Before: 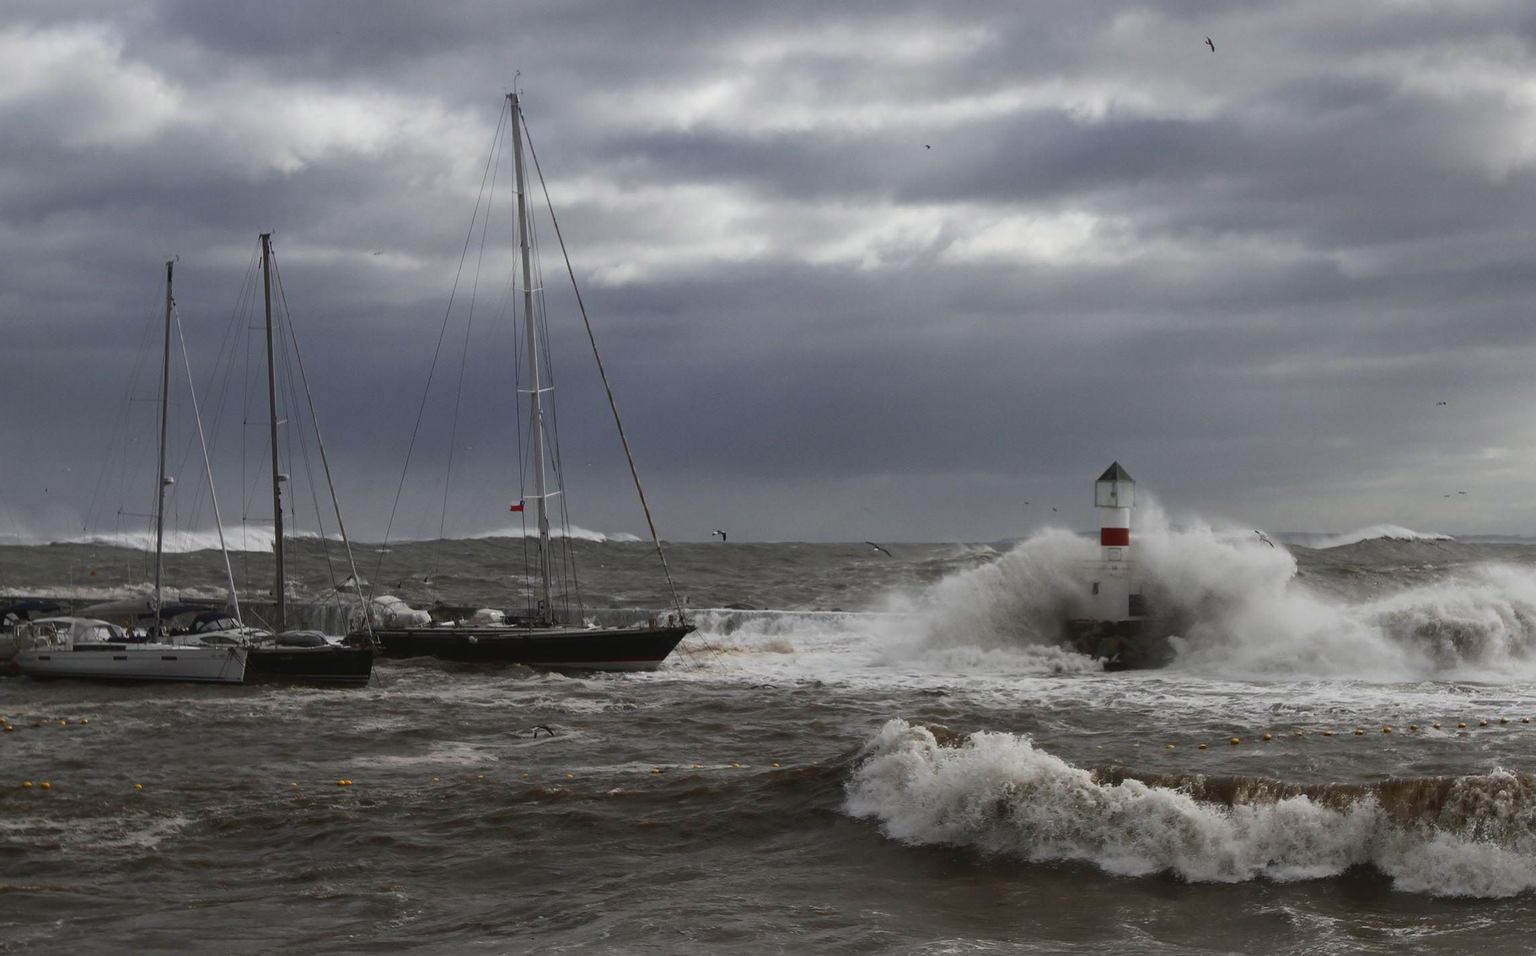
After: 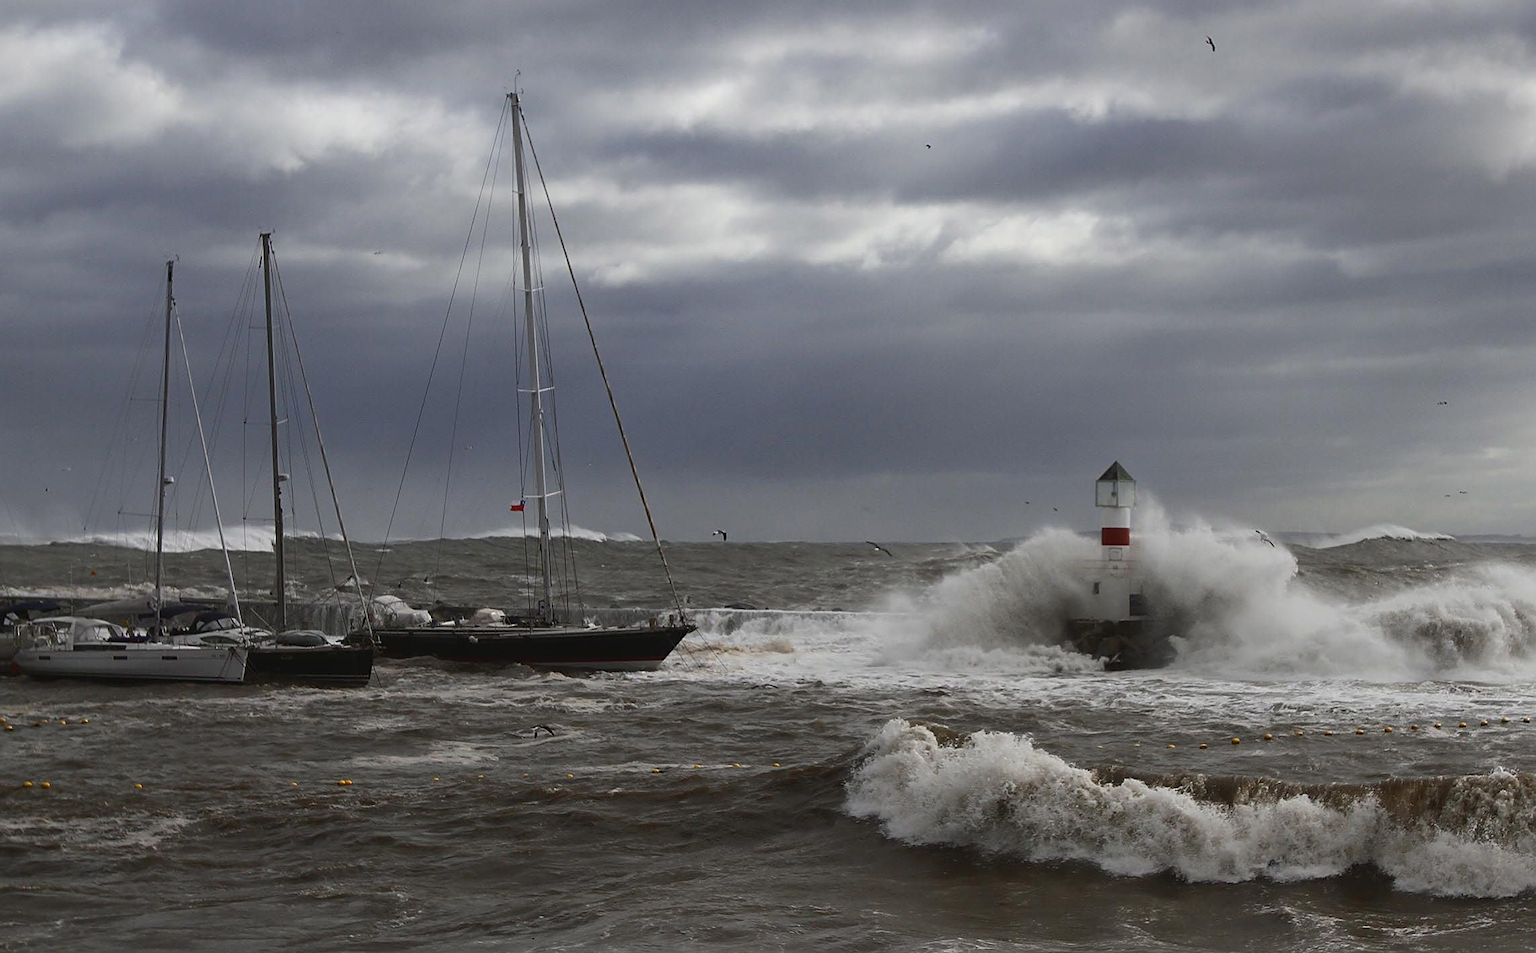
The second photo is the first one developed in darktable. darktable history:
crop: top 0.113%, bottom 0.171%
sharpen: on, module defaults
